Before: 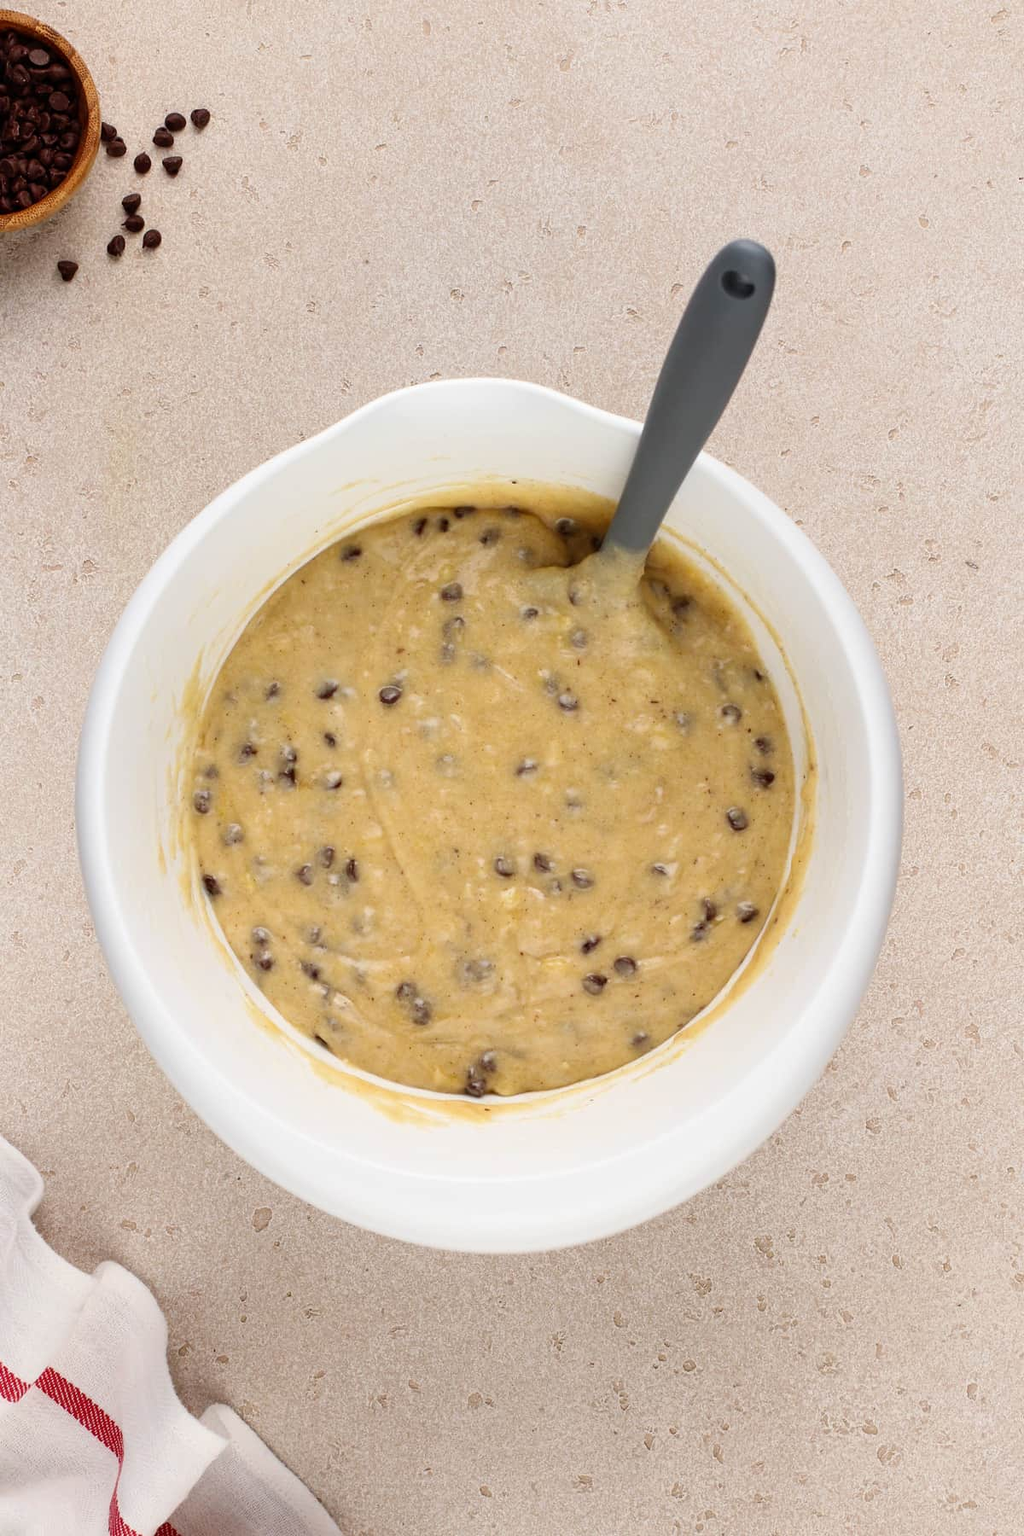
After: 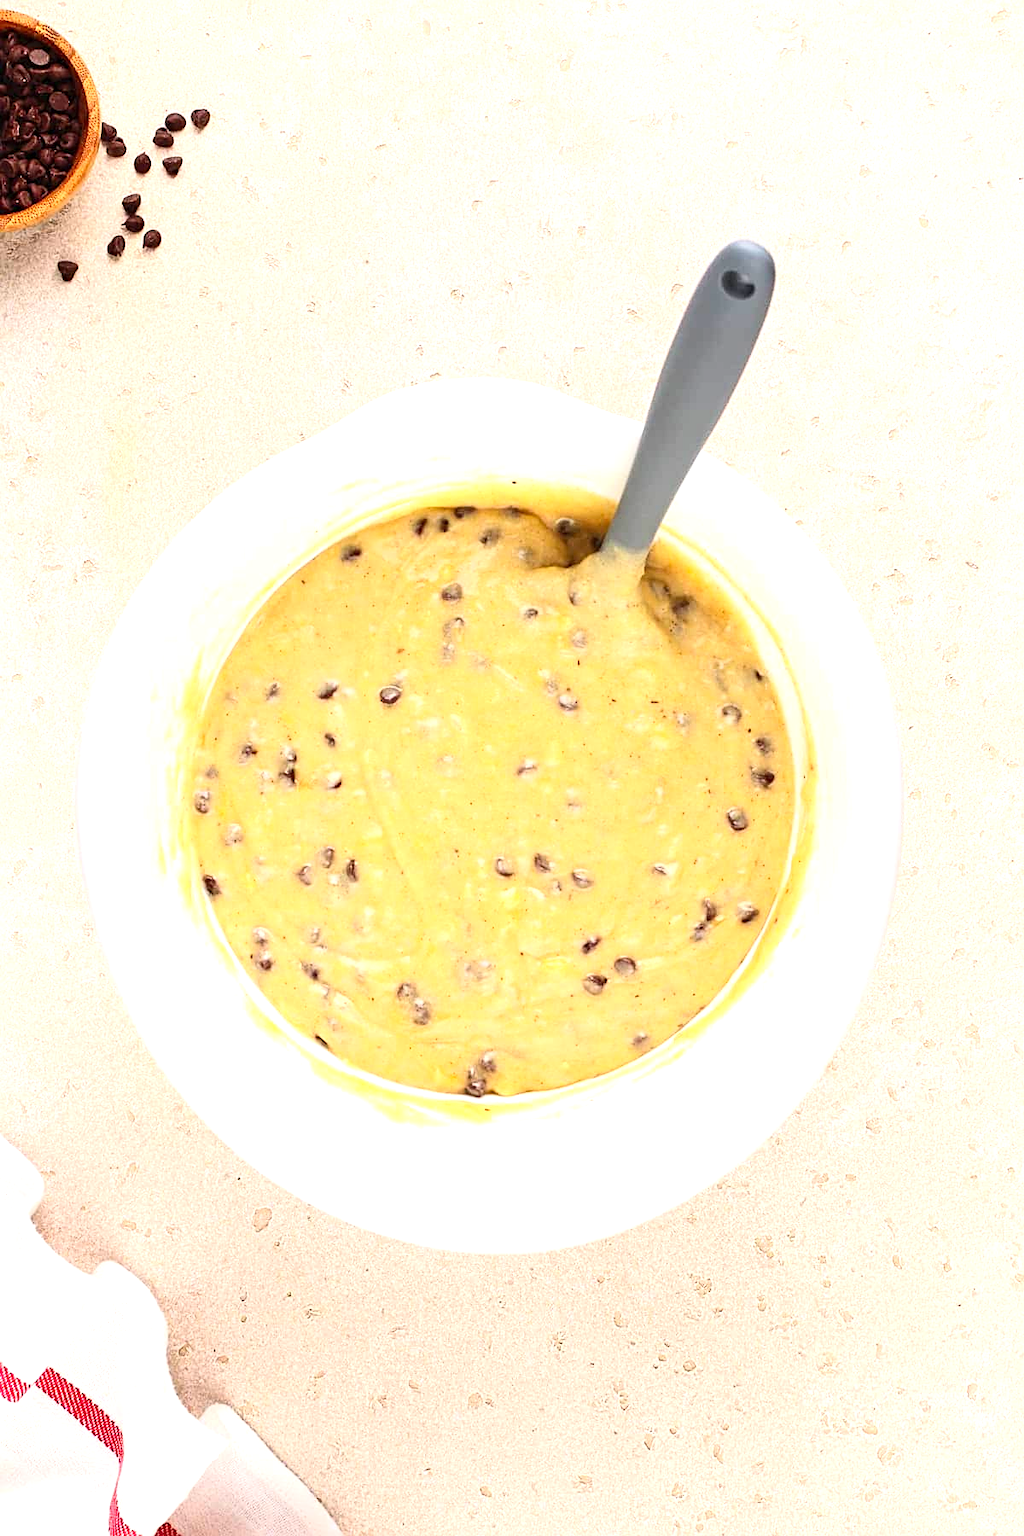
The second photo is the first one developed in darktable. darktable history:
exposure: exposure 1 EV, compensate highlight preservation false
sharpen: on, module defaults
contrast brightness saturation: contrast 0.2, brightness 0.16, saturation 0.22
